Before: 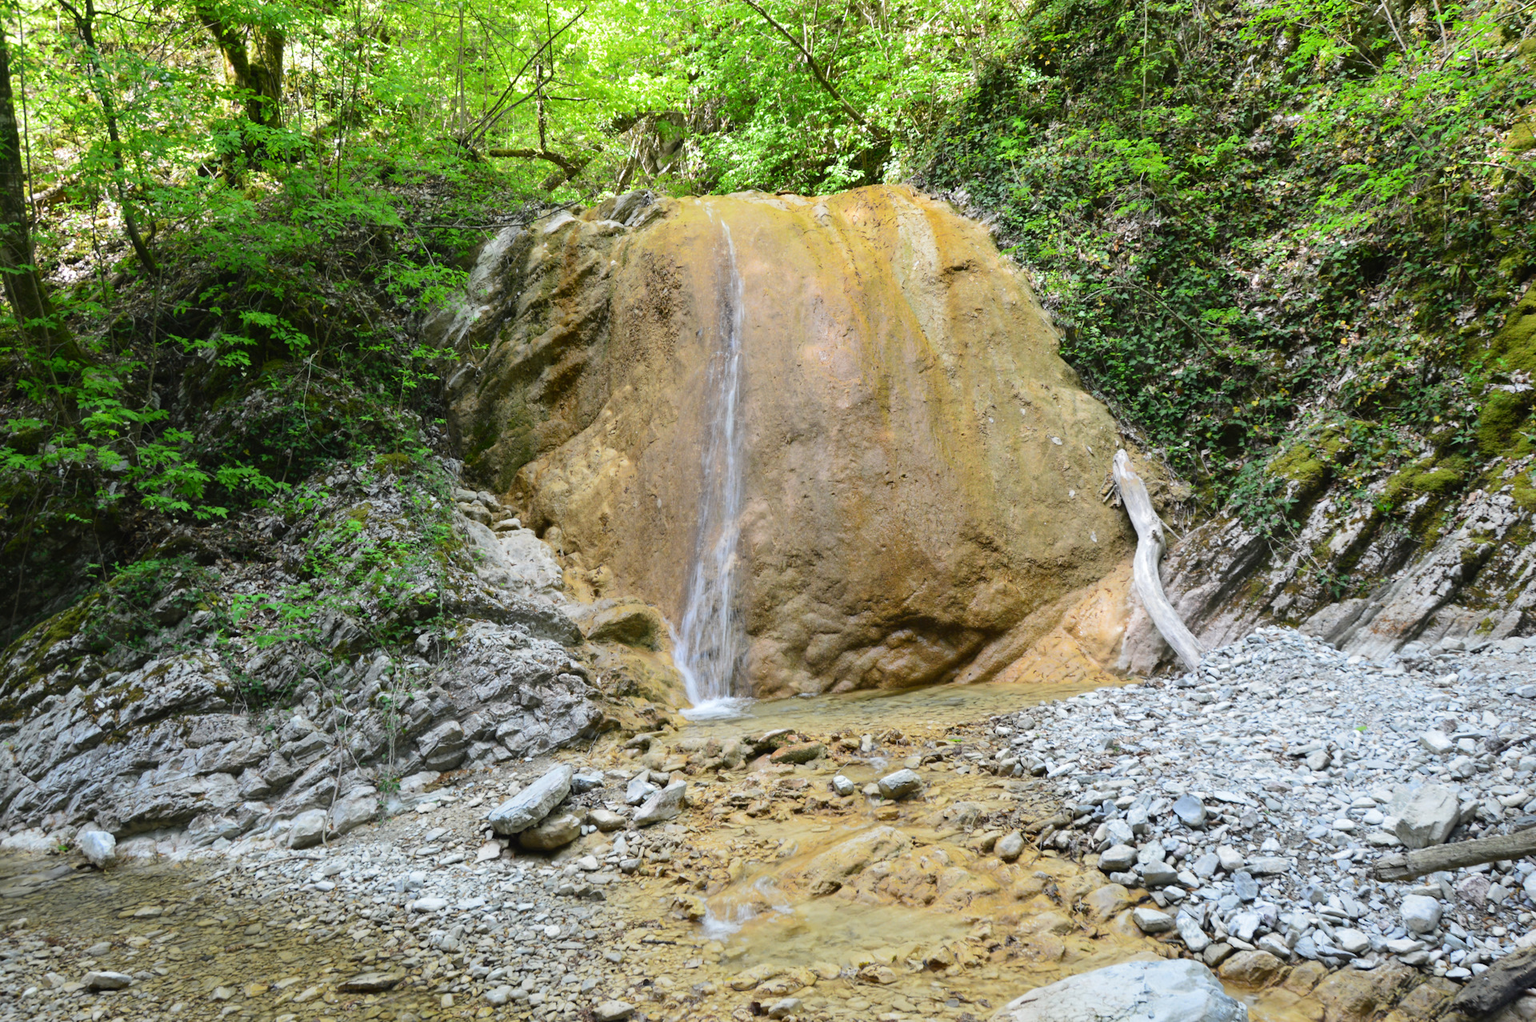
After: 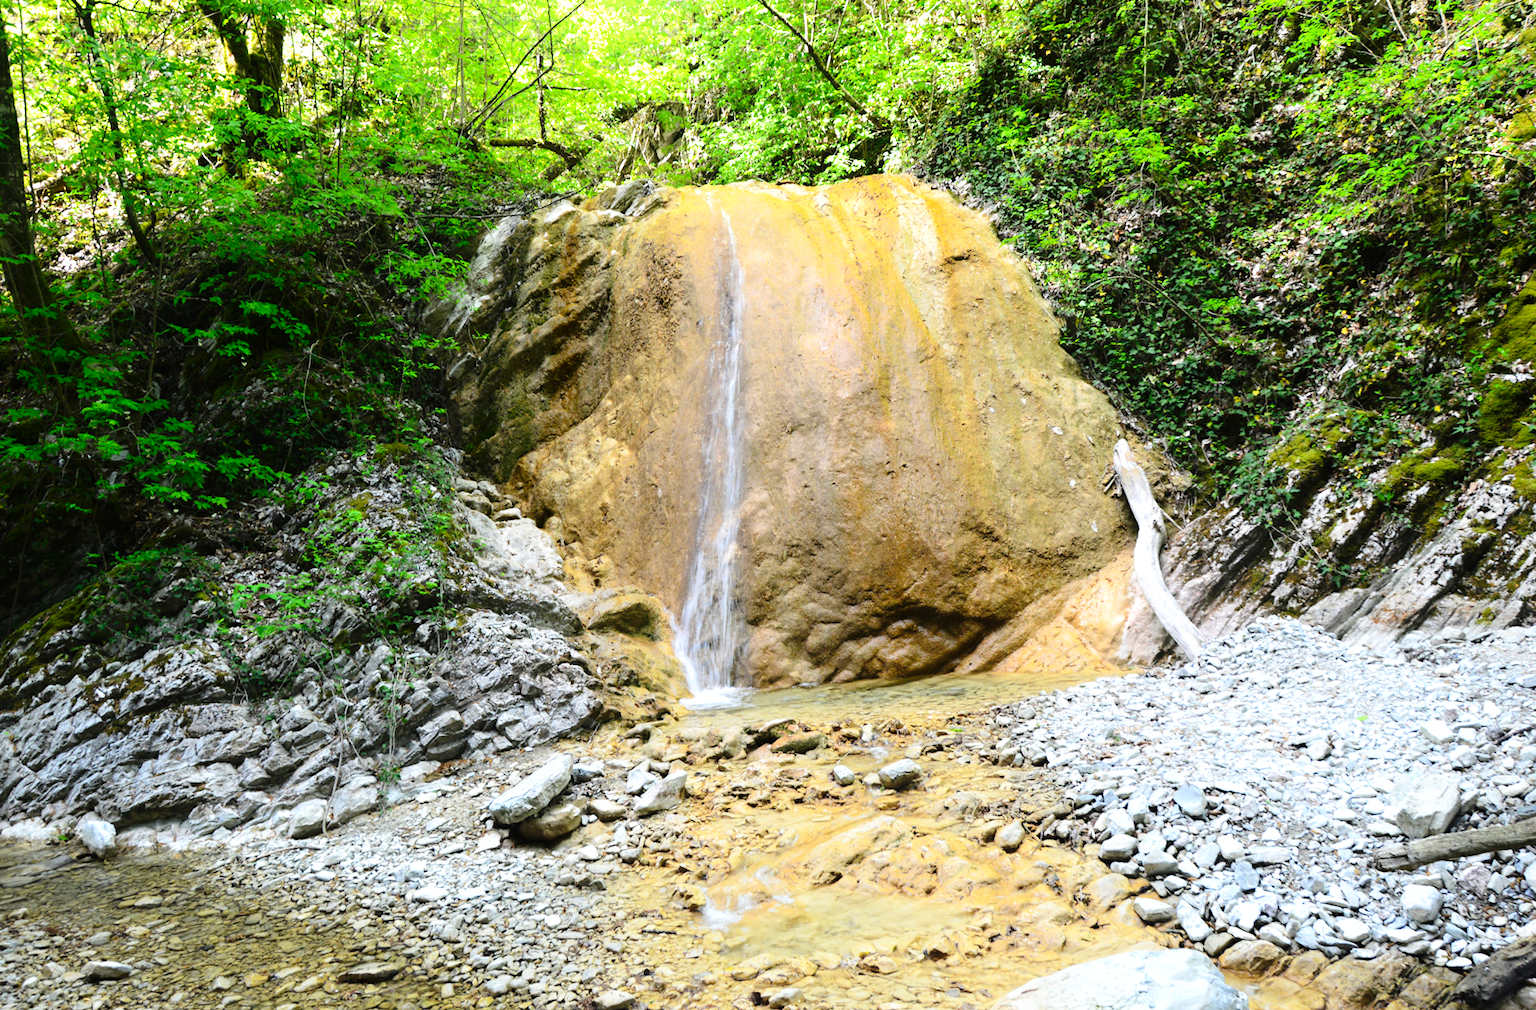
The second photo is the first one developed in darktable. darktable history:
crop: top 1.049%, right 0.001%
tone curve: curves: ch0 [(0, 0) (0.003, 0.002) (0.011, 0.006) (0.025, 0.014) (0.044, 0.025) (0.069, 0.039) (0.1, 0.056) (0.136, 0.082) (0.177, 0.116) (0.224, 0.163) (0.277, 0.233) (0.335, 0.311) (0.399, 0.396) (0.468, 0.488) (0.543, 0.588) (0.623, 0.695) (0.709, 0.809) (0.801, 0.912) (0.898, 0.997) (1, 1)], preserve colors none
shadows and highlights: shadows -40.15, highlights 62.88, soften with gaussian
